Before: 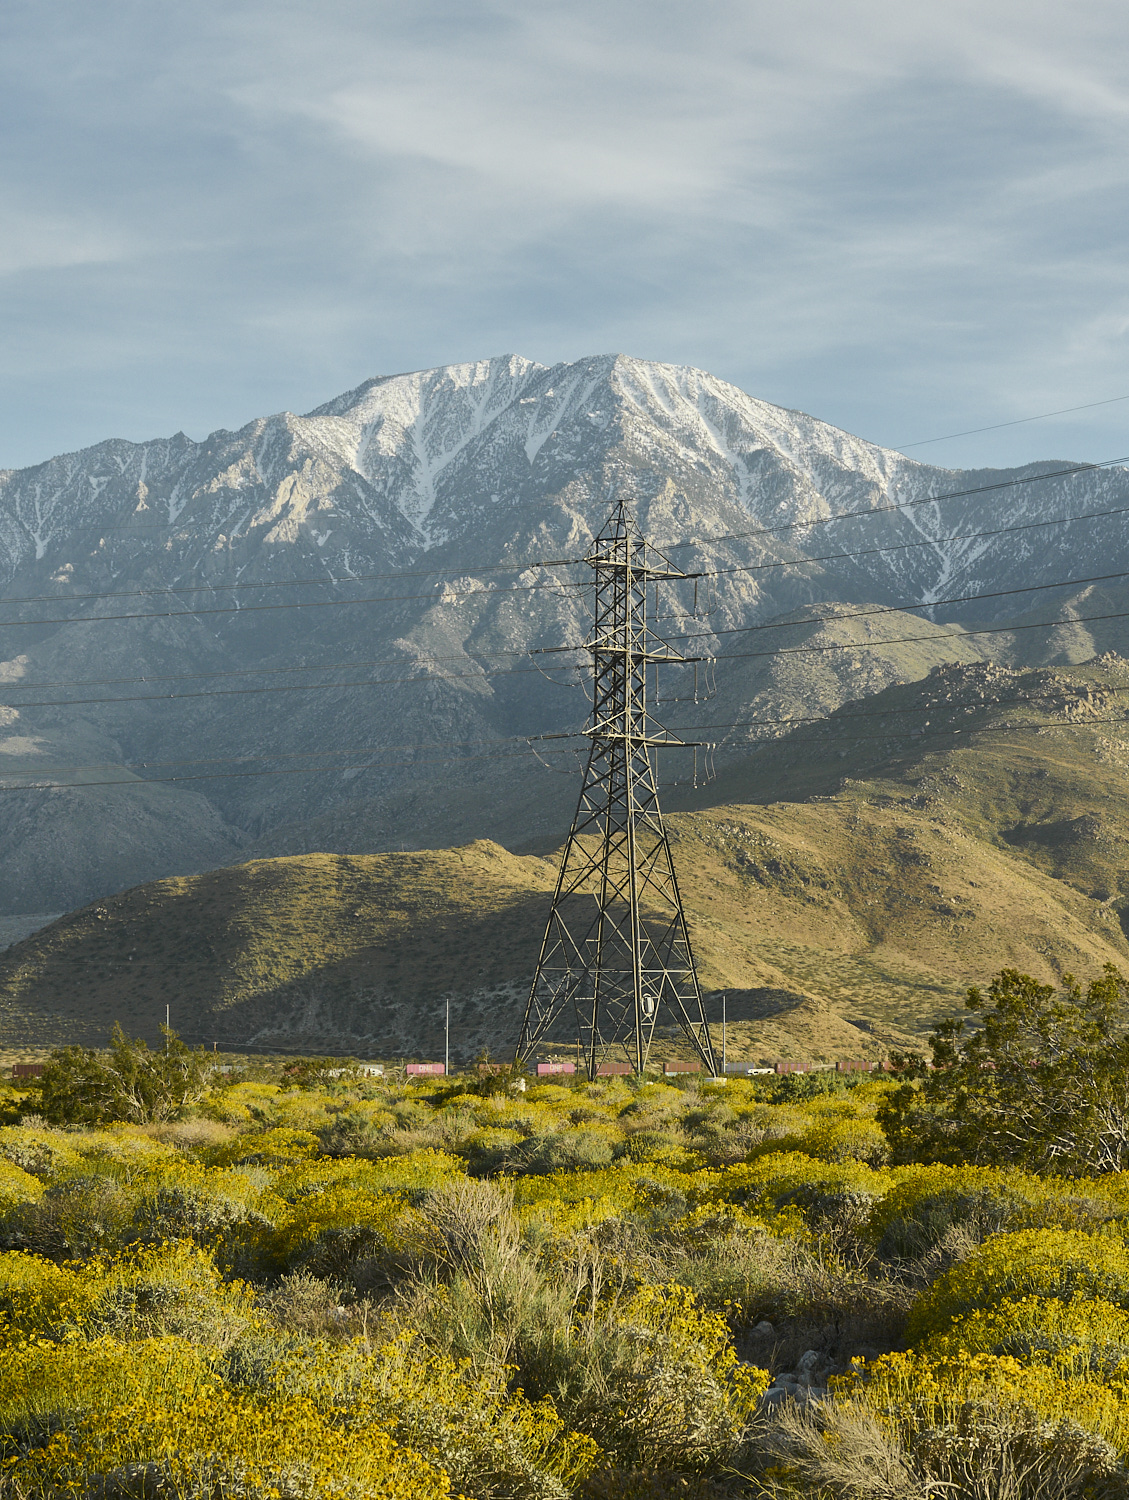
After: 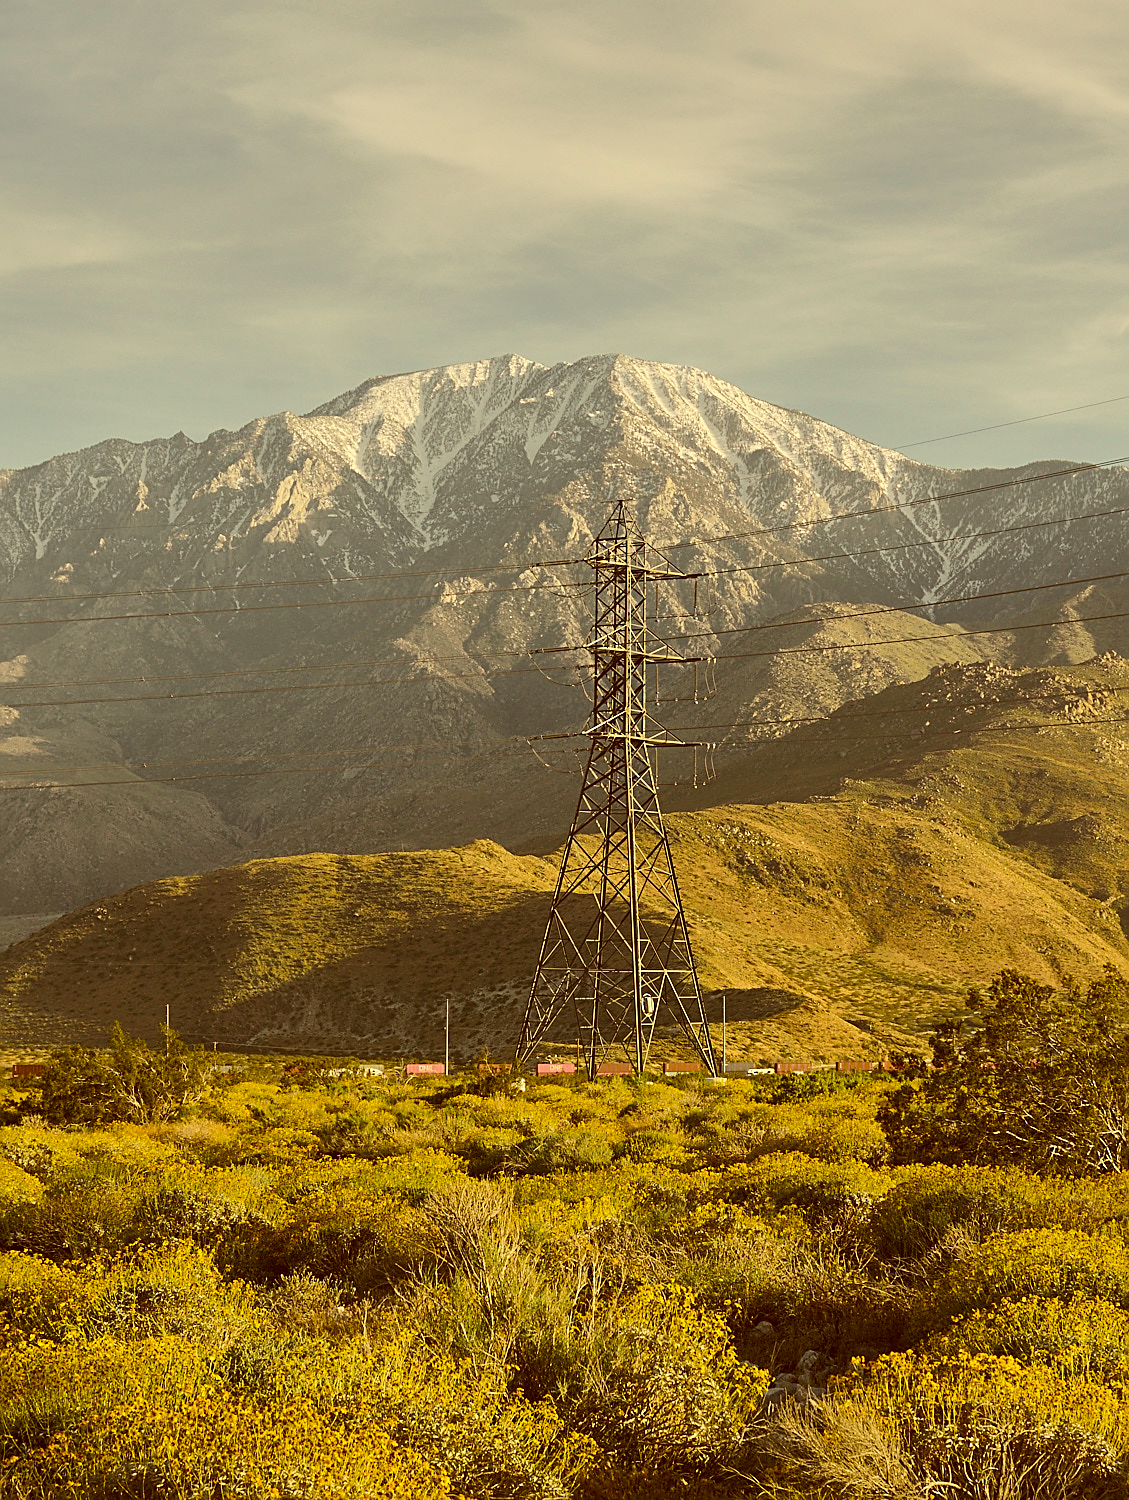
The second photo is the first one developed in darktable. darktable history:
sharpen: on, module defaults
color correction: highlights a* 1.13, highlights b* 23.8, shadows a* 16.35, shadows b* 24.59
